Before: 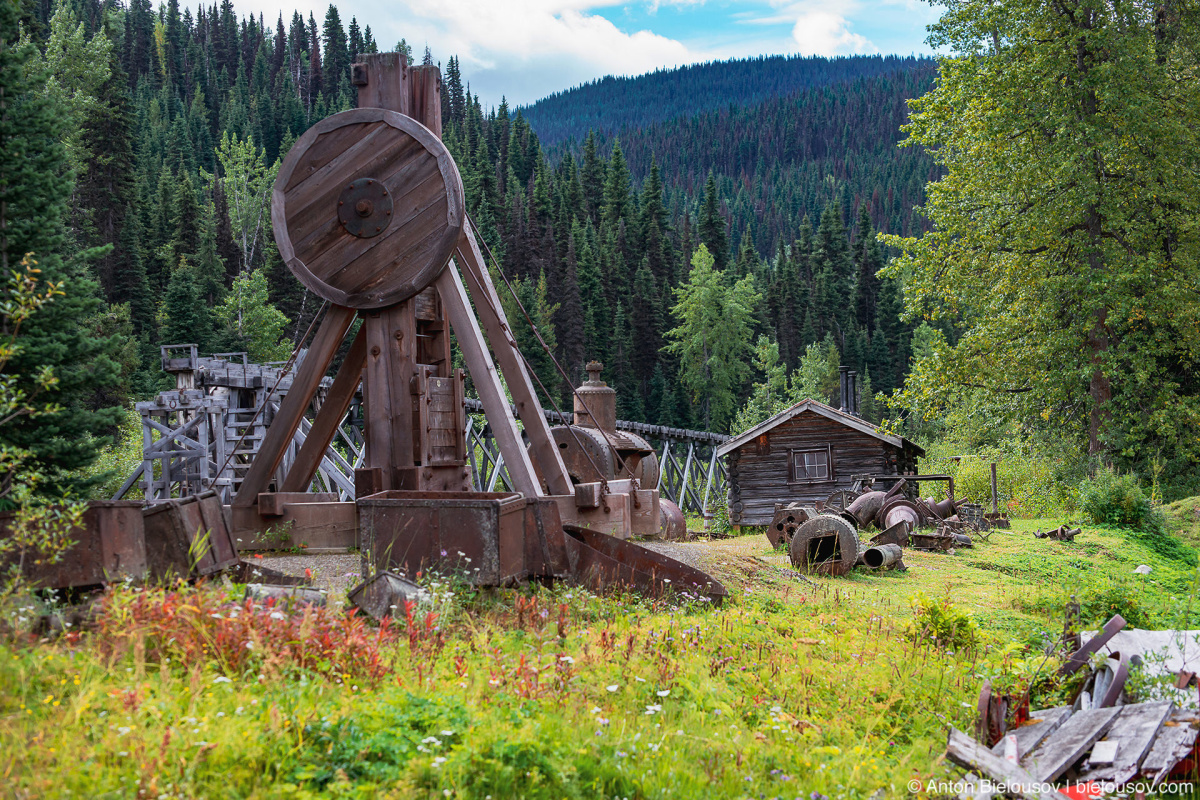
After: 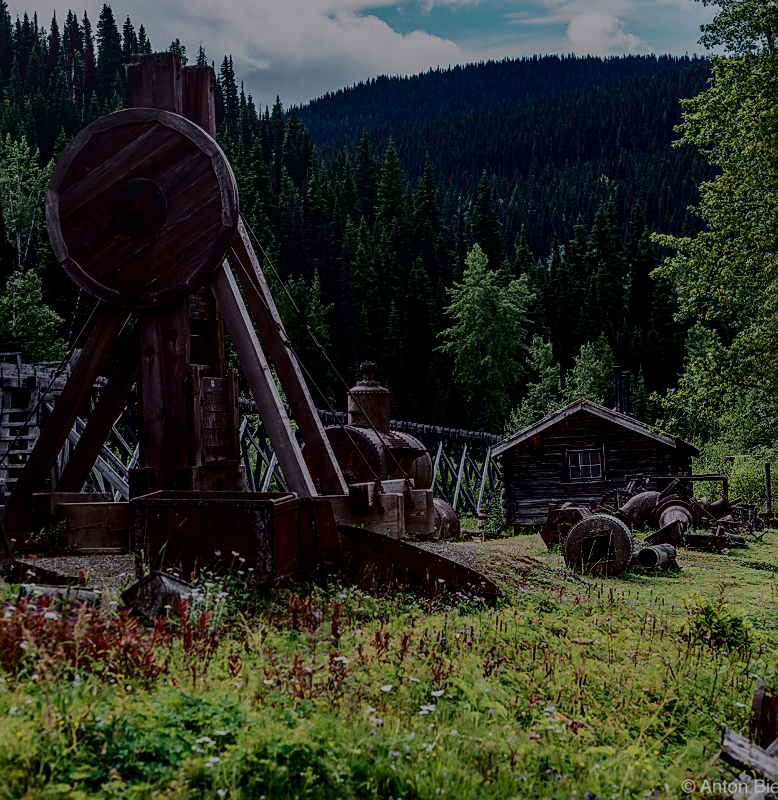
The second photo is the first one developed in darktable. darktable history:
crop and rotate: left 18.897%, right 16.201%
local contrast: highlights 4%, shadows 1%, detail 134%
exposure: exposure -2.399 EV, compensate exposure bias true, compensate highlight preservation false
sharpen: on, module defaults
tone curve: curves: ch0 [(0, 0) (0.004, 0) (0.133, 0.071) (0.325, 0.456) (0.832, 0.957) (1, 1)], color space Lab, independent channels, preserve colors none
color calibration: output R [0.948, 0.091, -0.04, 0], output G [-0.3, 1.384, -0.085, 0], output B [-0.108, 0.061, 1.08, 0], illuminant custom, x 0.348, y 0.365, temperature 4965.92 K
